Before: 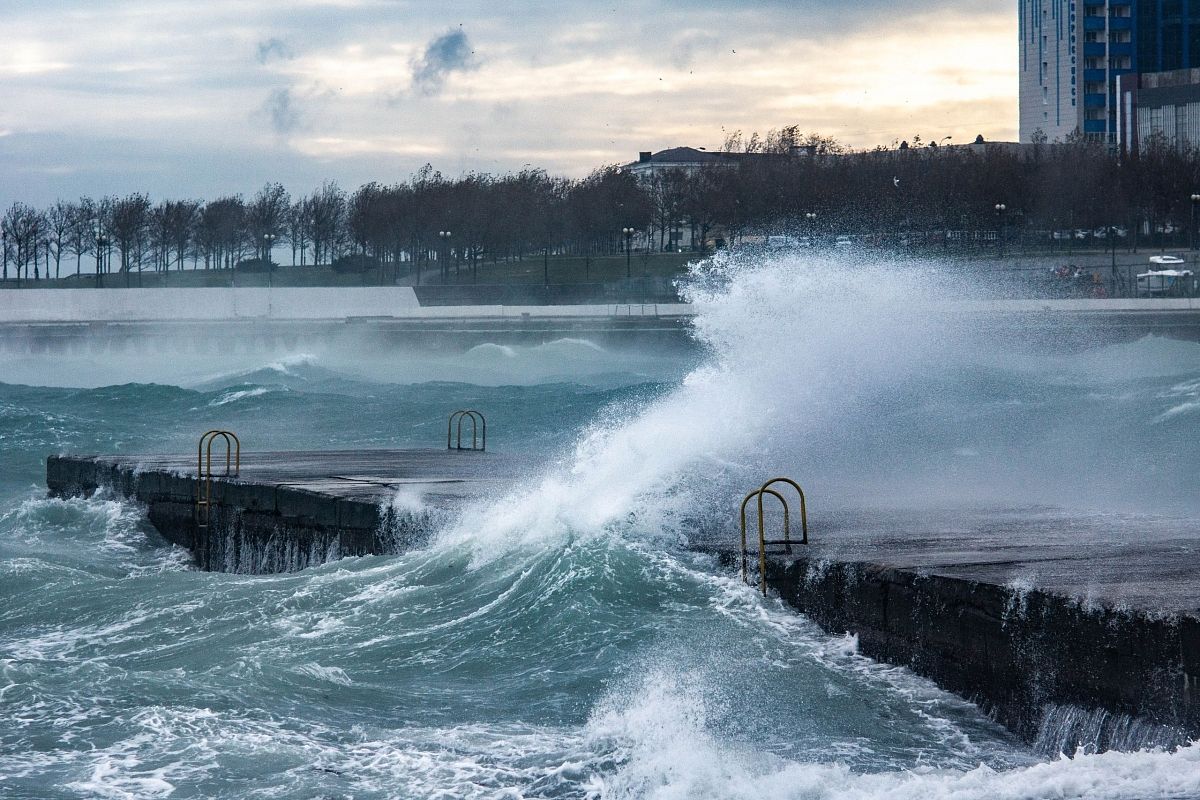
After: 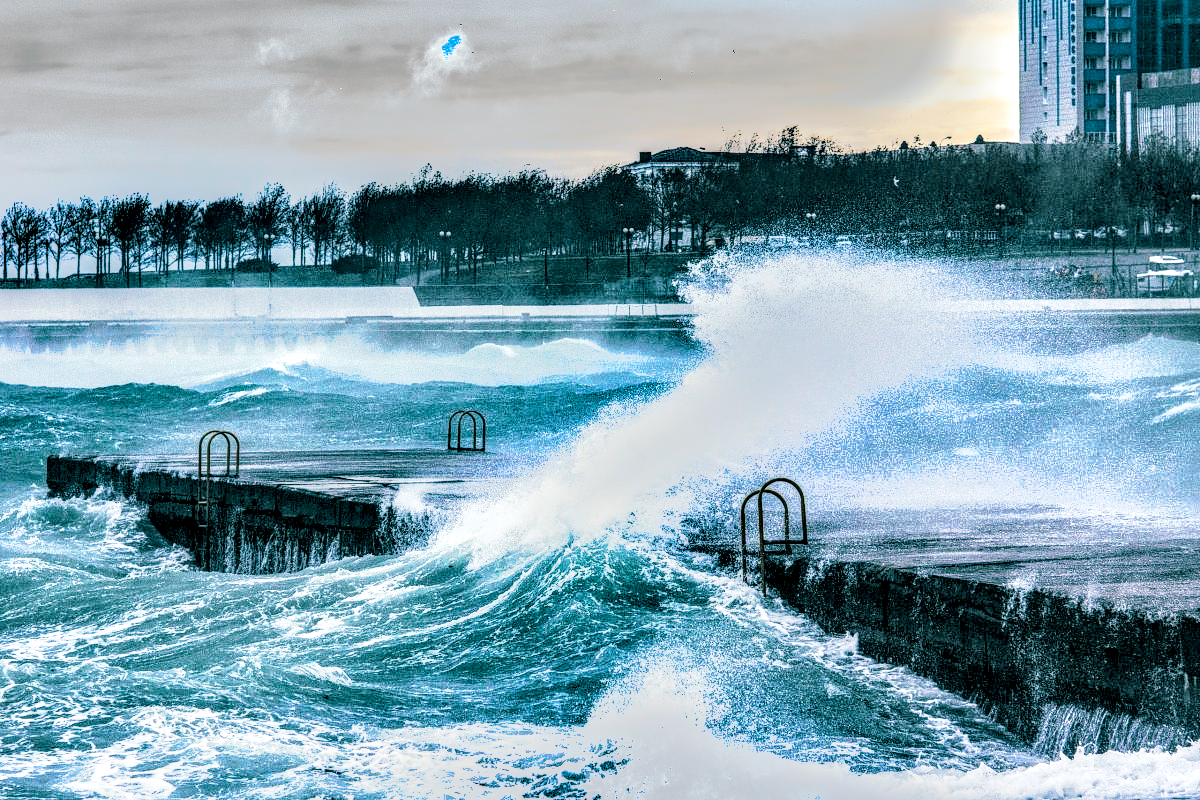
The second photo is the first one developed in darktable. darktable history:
white balance: red 0.986, blue 1.01
shadows and highlights: white point adjustment 1, soften with gaussian
contrast brightness saturation: contrast 0.15, brightness 0.05
local contrast: highlights 19%, detail 186%
exposure: black level correction 0, exposure 1.7 EV, compensate exposure bias true, compensate highlight preservation false
global tonemap: drago (1, 100), detail 1
split-toning: shadows › hue 186.43°, highlights › hue 49.29°, compress 30.29%
